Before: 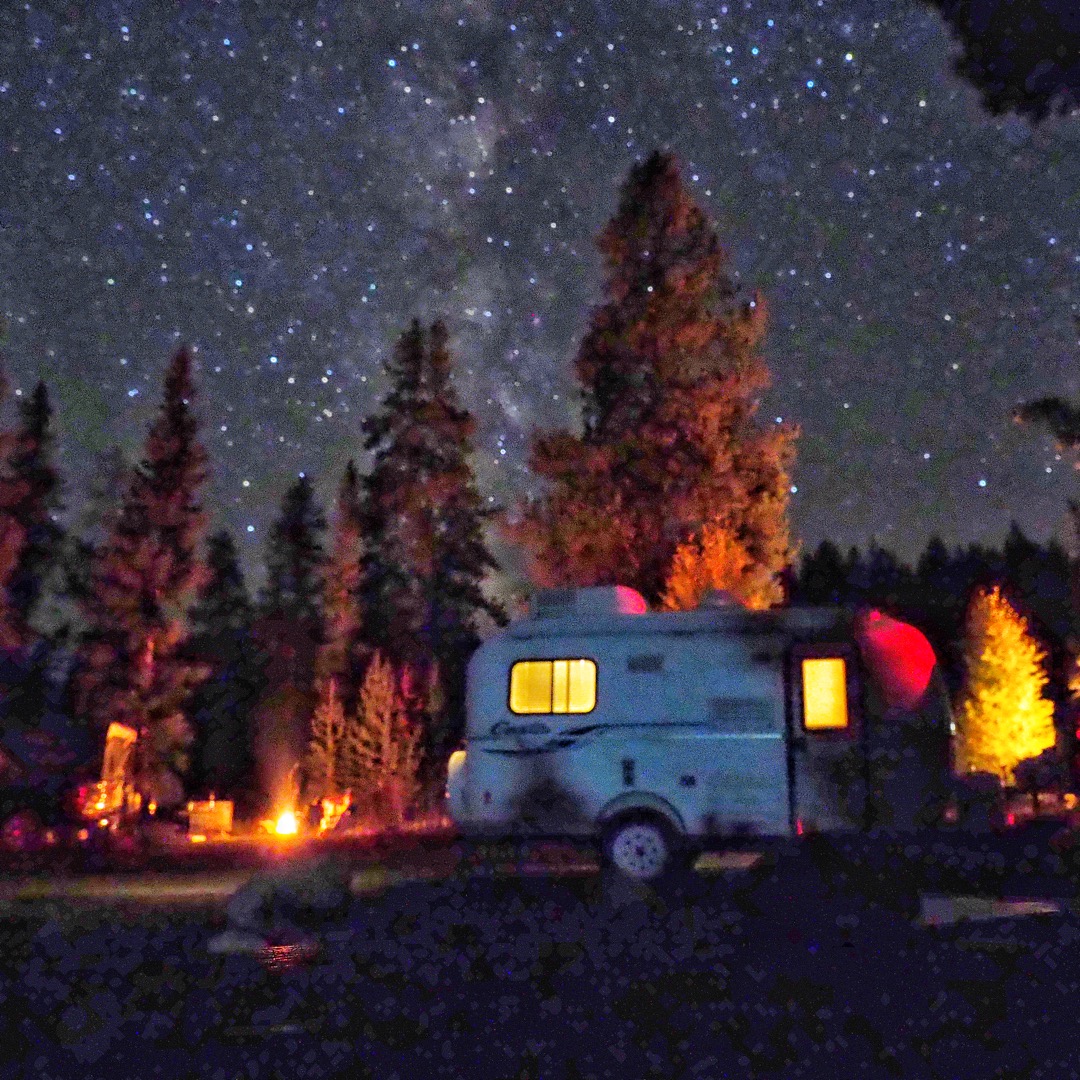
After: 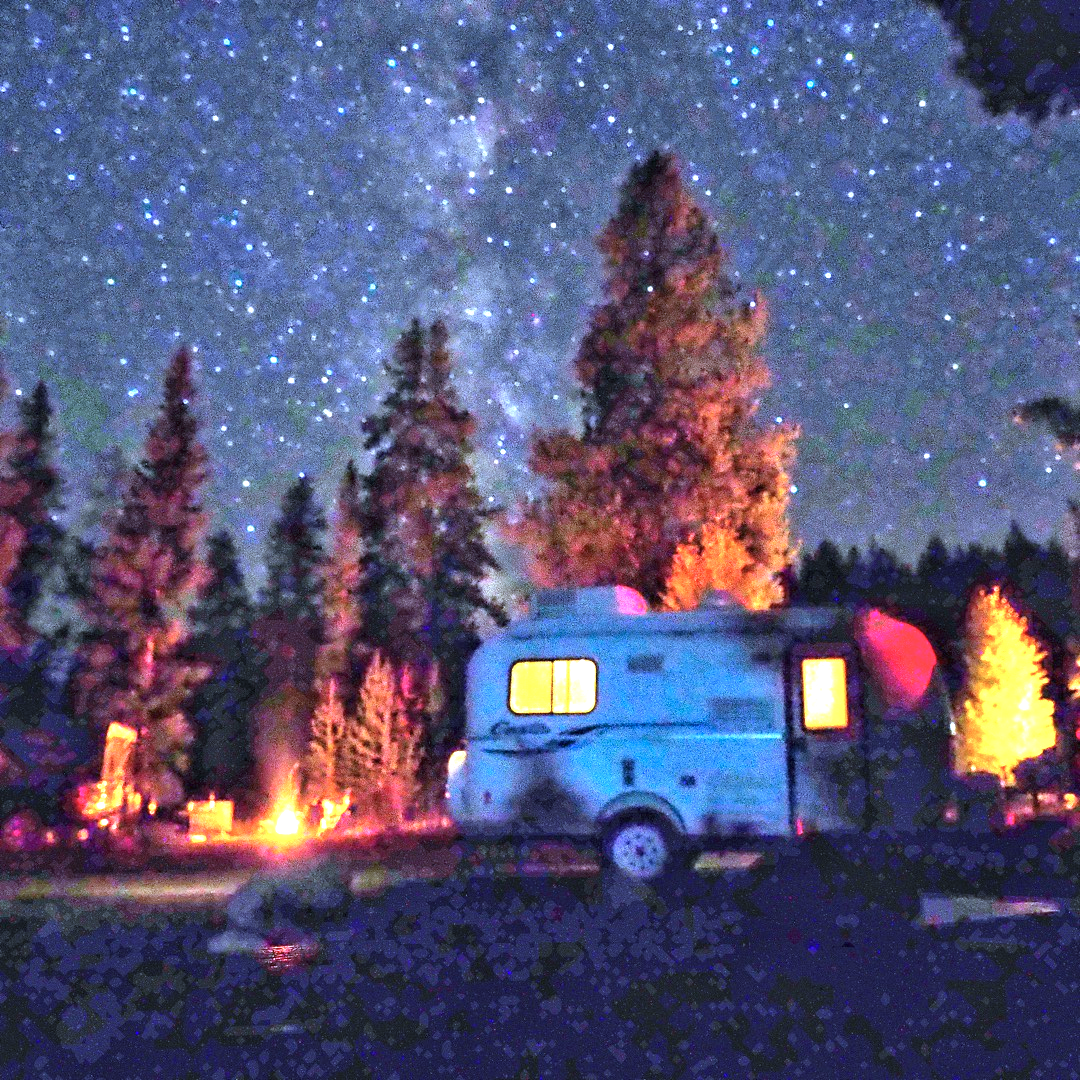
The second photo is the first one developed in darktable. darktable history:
exposure: black level correction 0, exposure 1.508 EV, compensate exposure bias true, compensate highlight preservation false
color calibration: illuminant custom, x 0.388, y 0.387, temperature 3813 K
